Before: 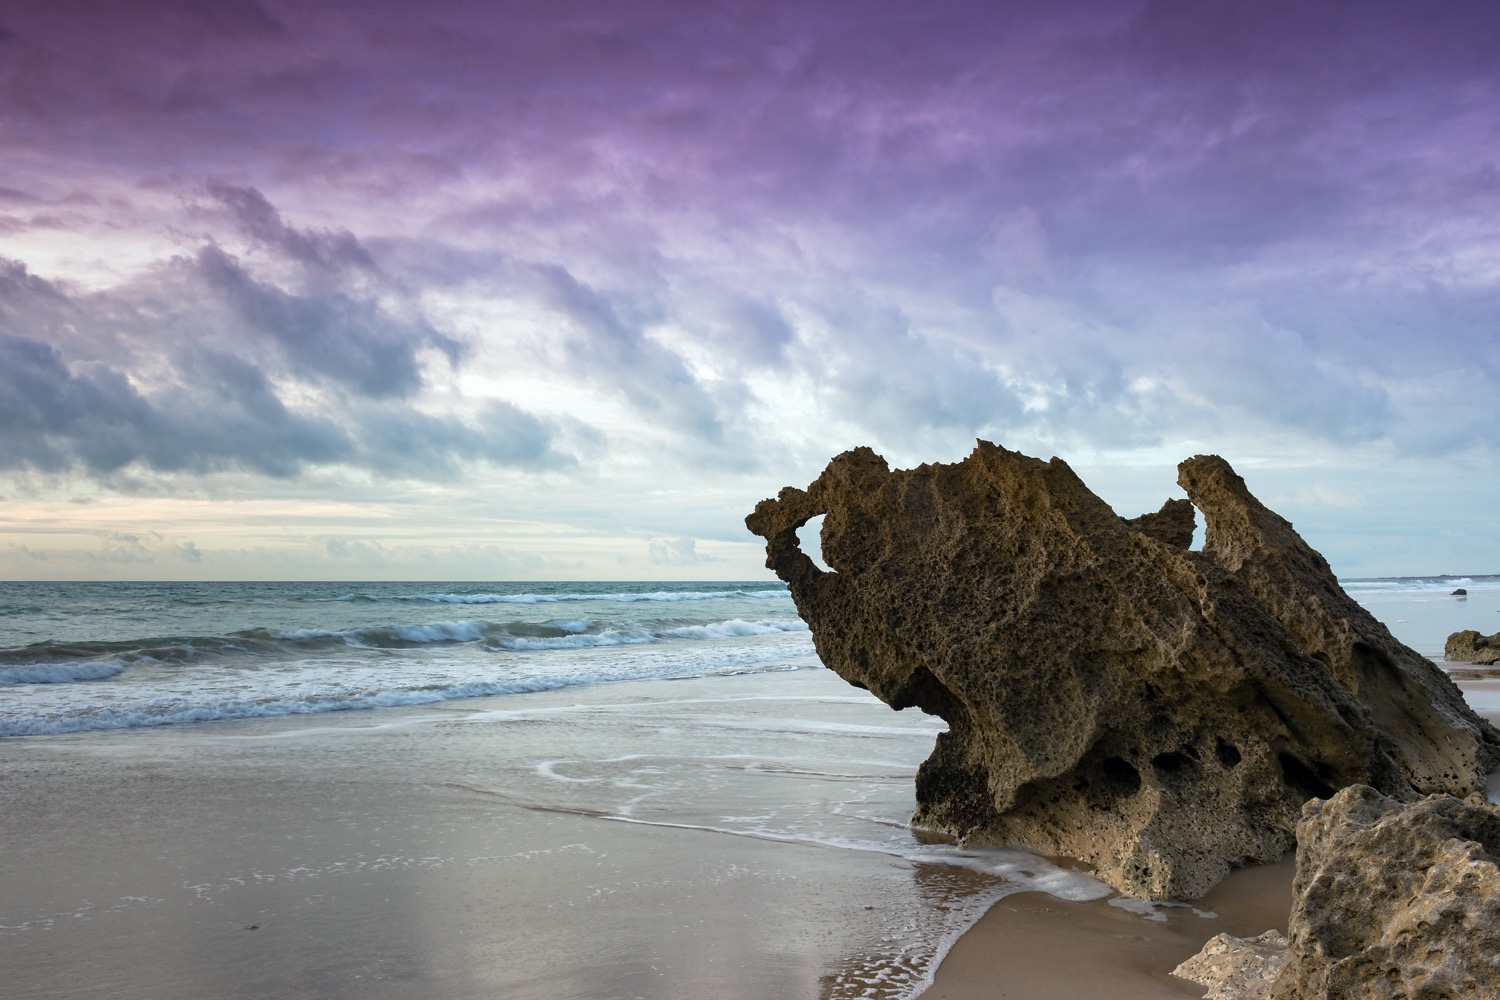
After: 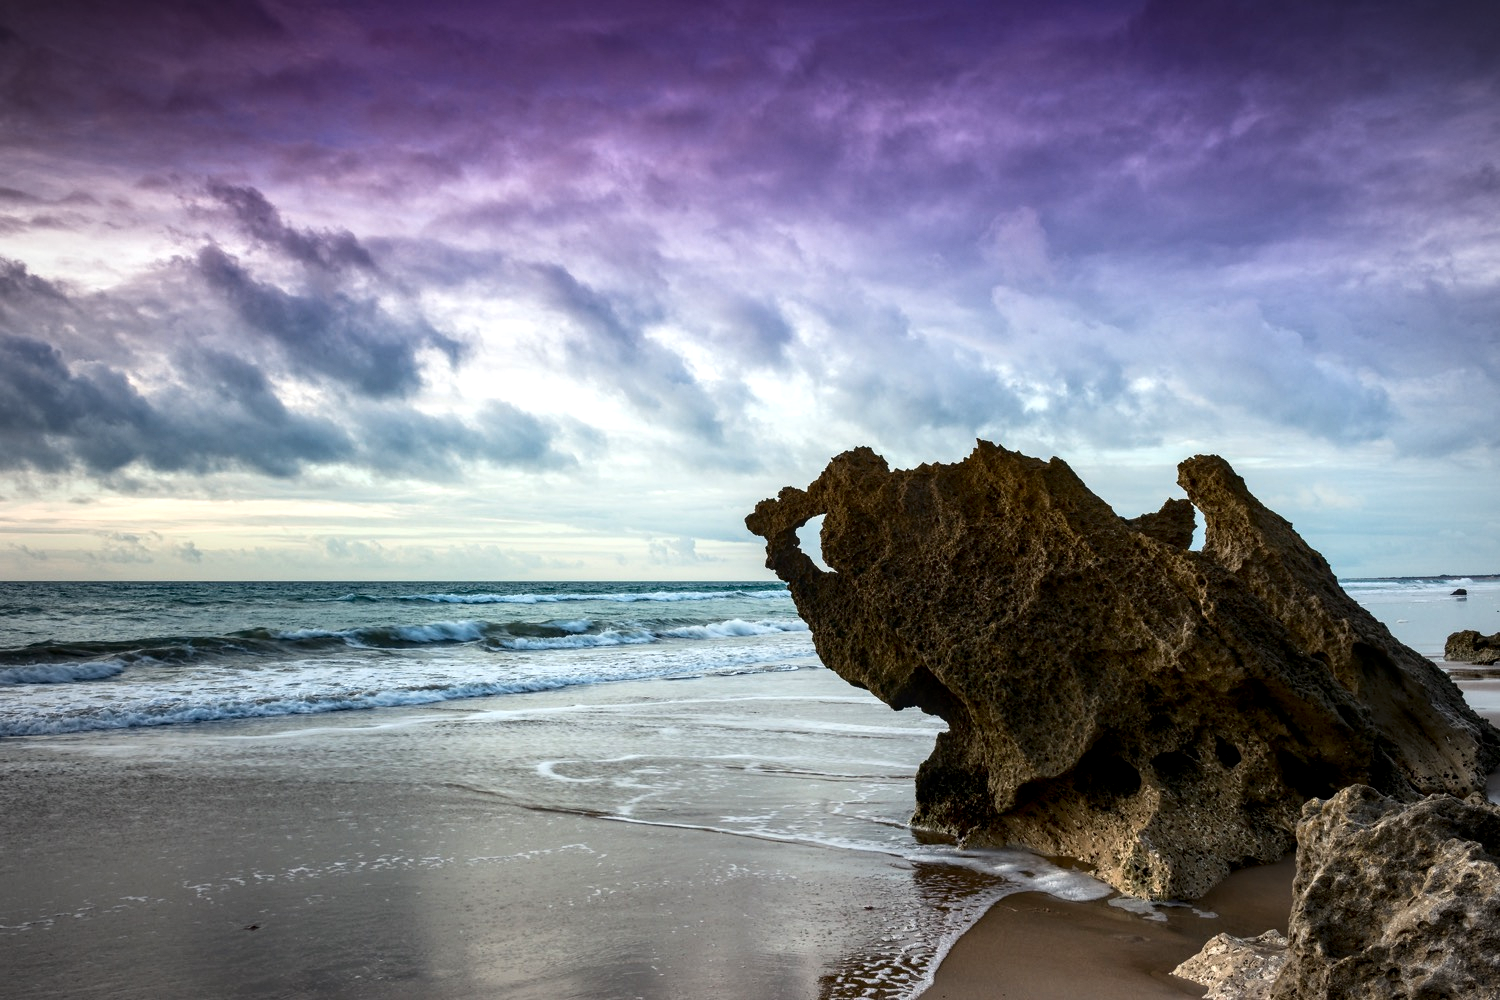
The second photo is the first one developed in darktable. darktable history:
vignetting: fall-off radius 45%, brightness -0.33
contrast brightness saturation: contrast 0.19, brightness -0.11, saturation 0.21
local contrast: detail 144%
